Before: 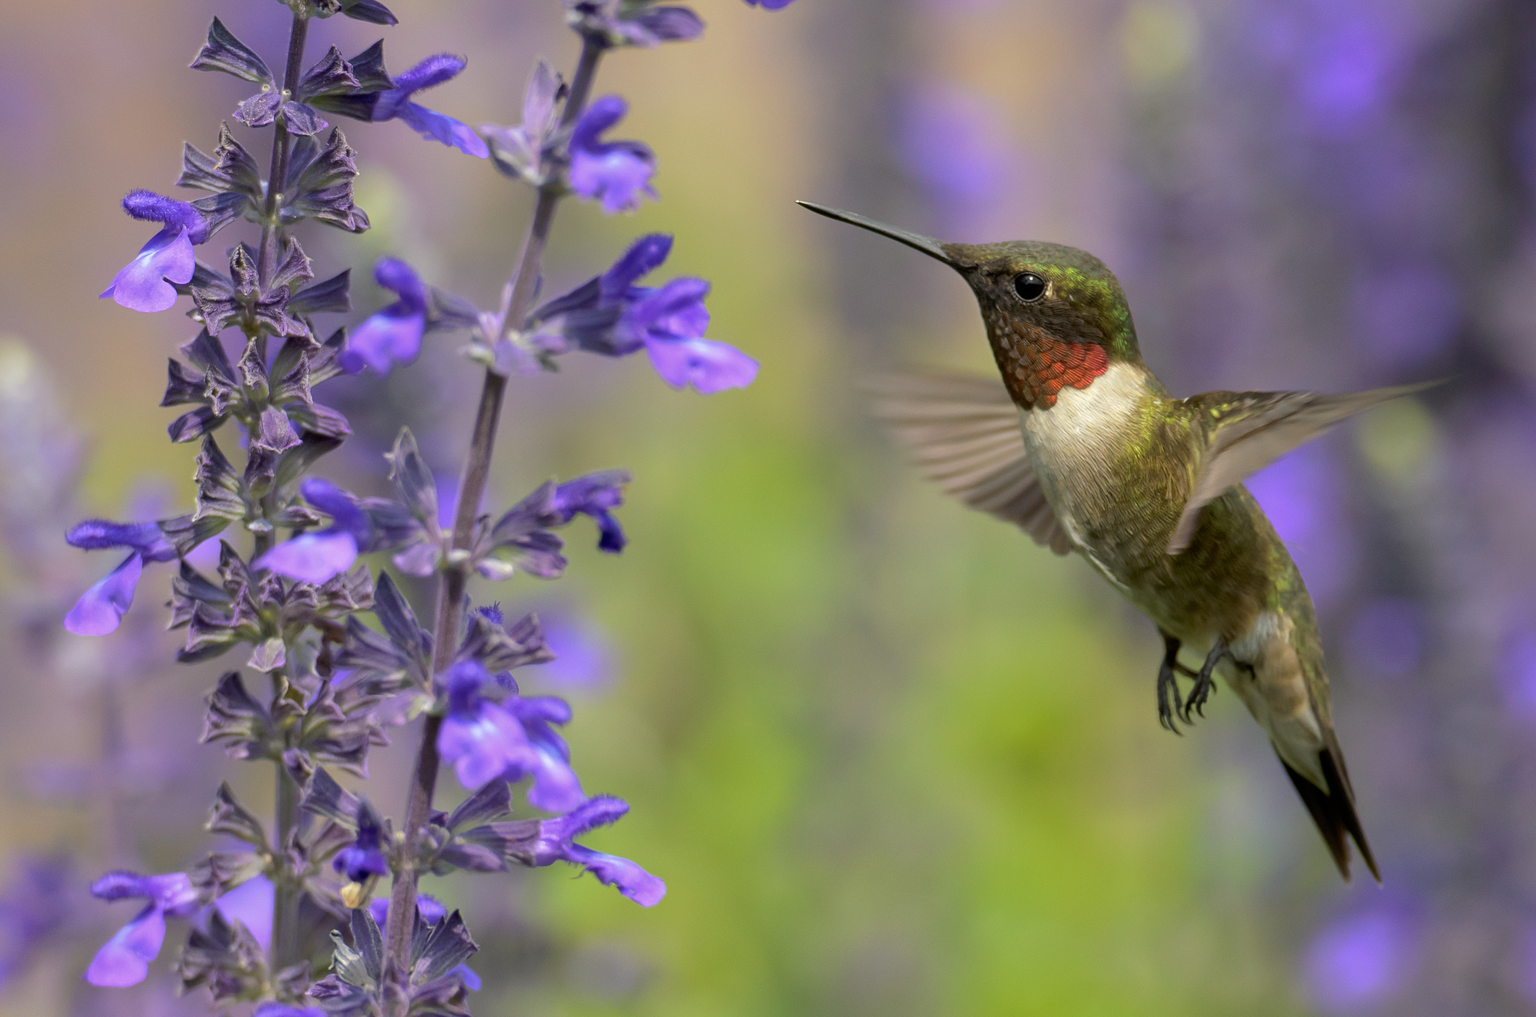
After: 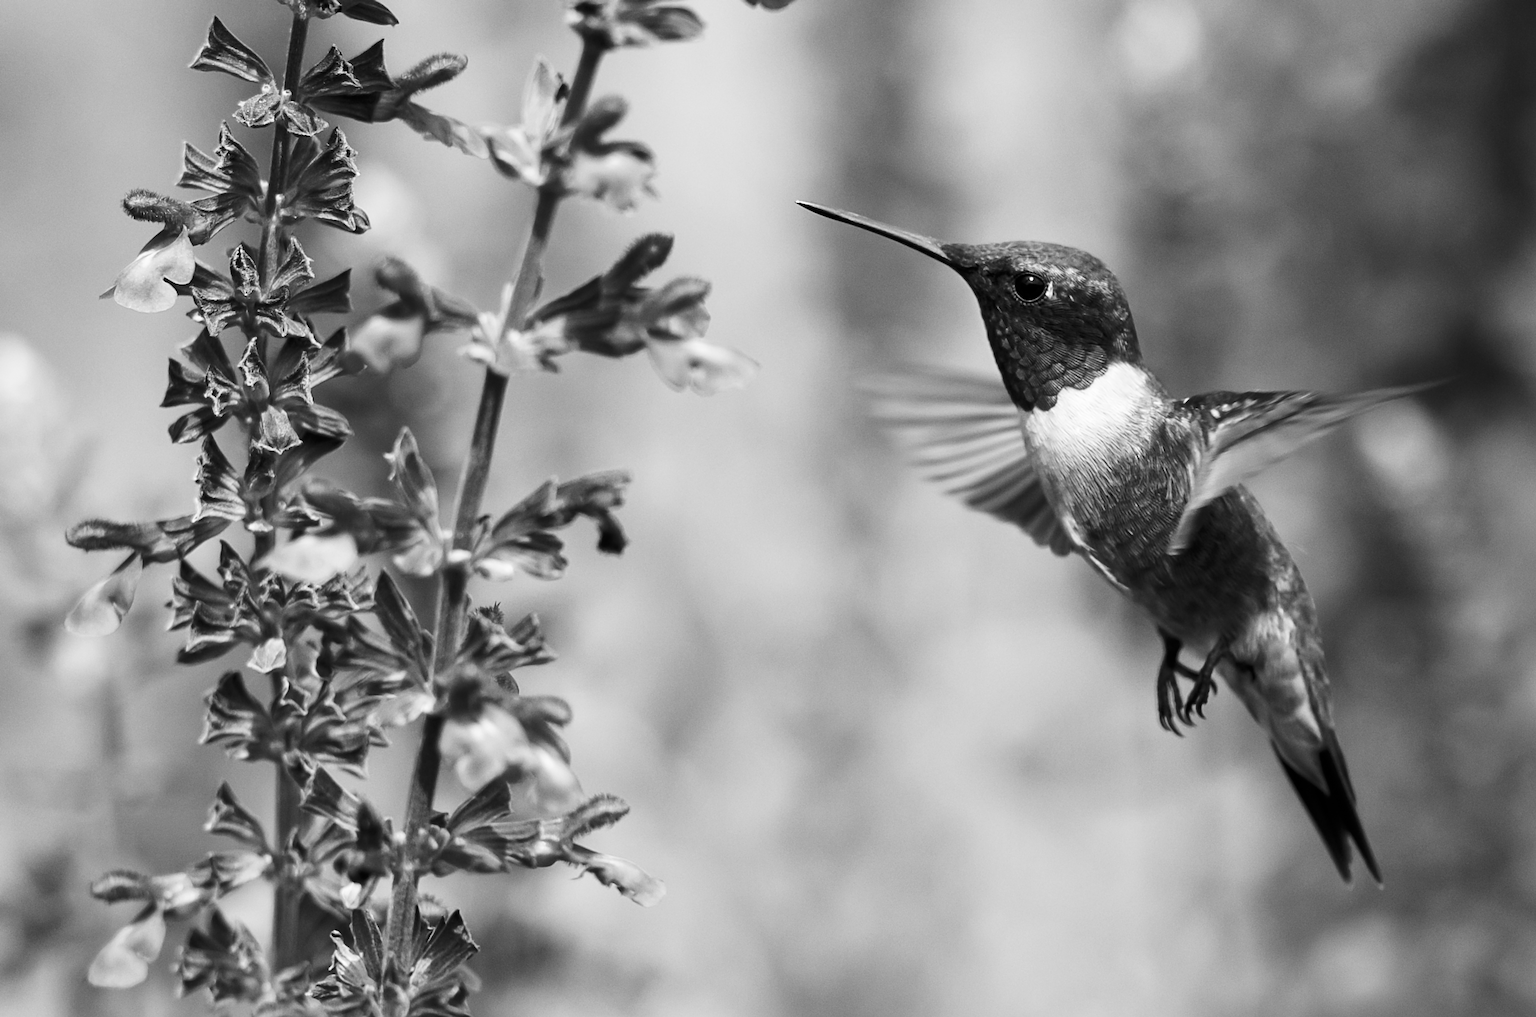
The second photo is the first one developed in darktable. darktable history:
sharpen: on, module defaults
lowpass: radius 0.76, contrast 1.56, saturation 0, unbound 0
contrast brightness saturation: contrast 0.23, brightness 0.1, saturation 0.29
